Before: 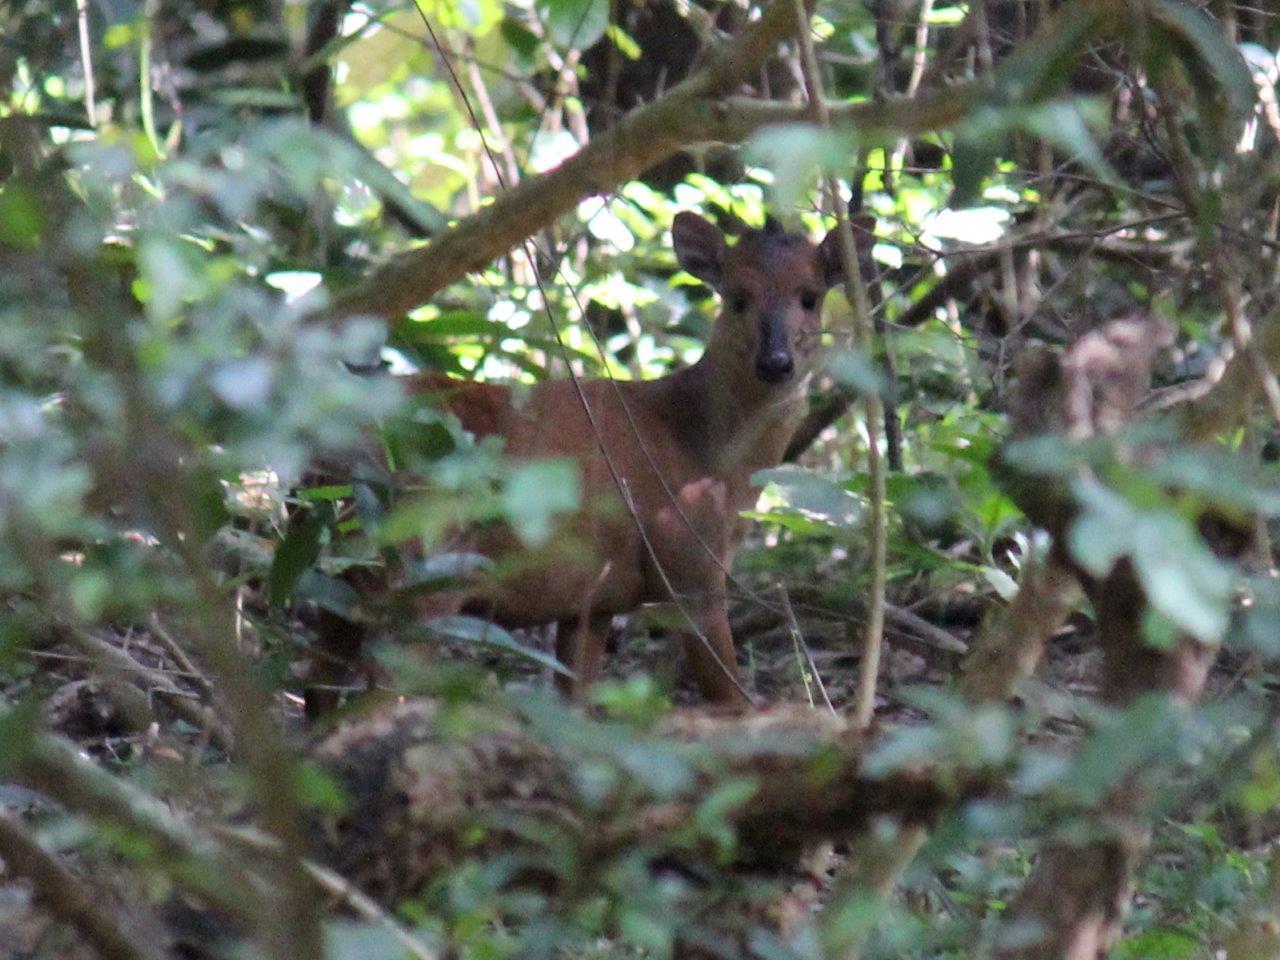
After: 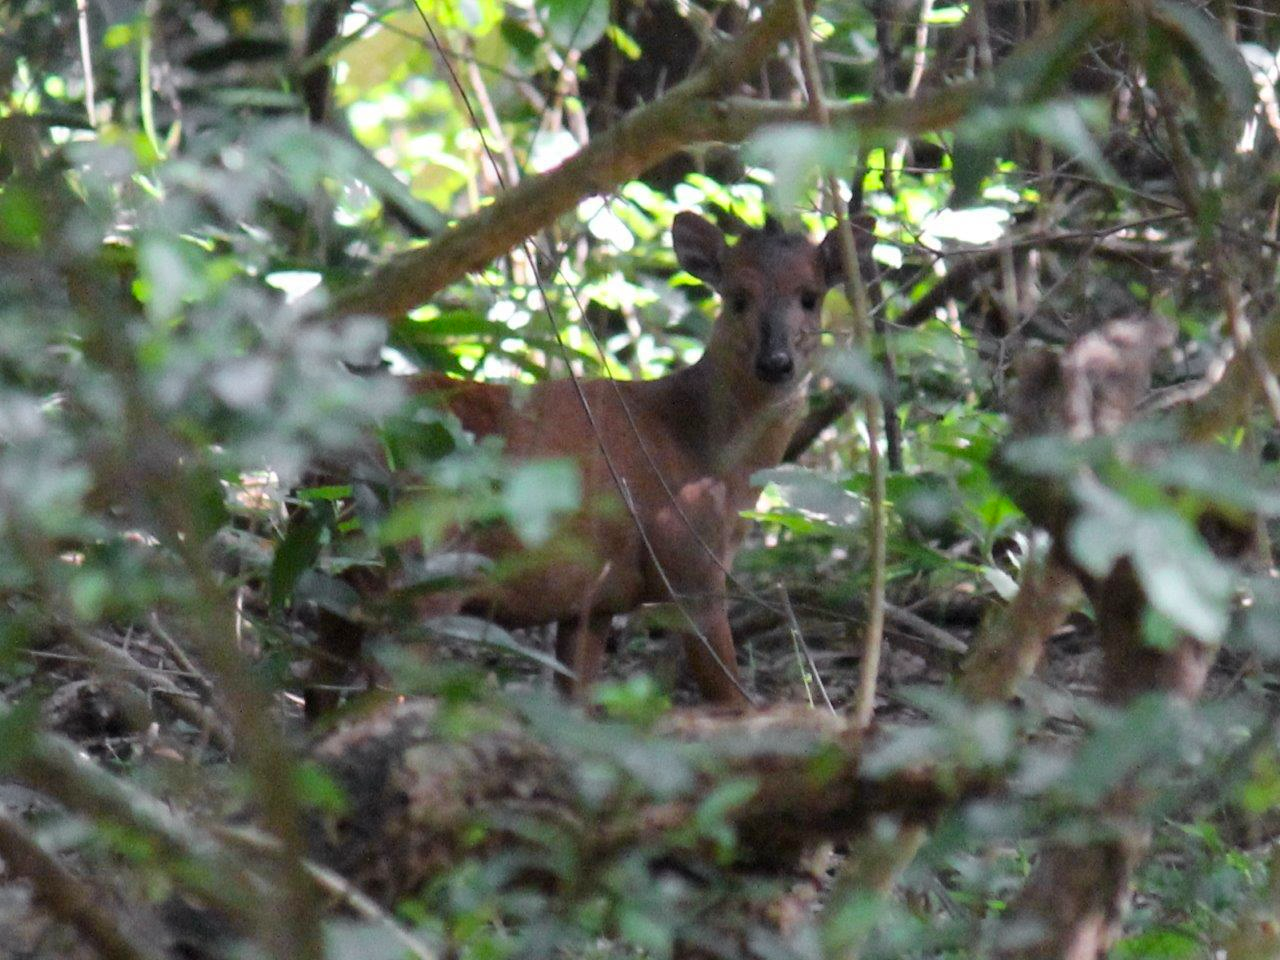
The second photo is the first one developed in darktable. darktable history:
color zones: curves: ch1 [(0.25, 0.61) (0.75, 0.248)], mix 25.16%
